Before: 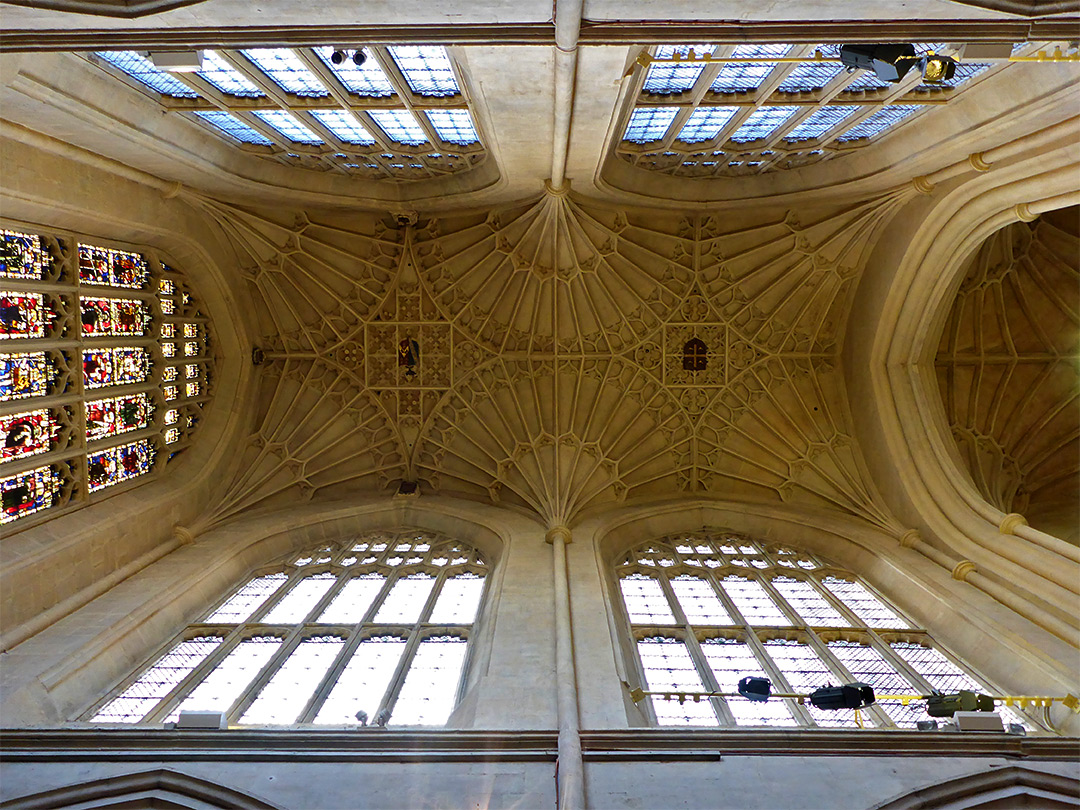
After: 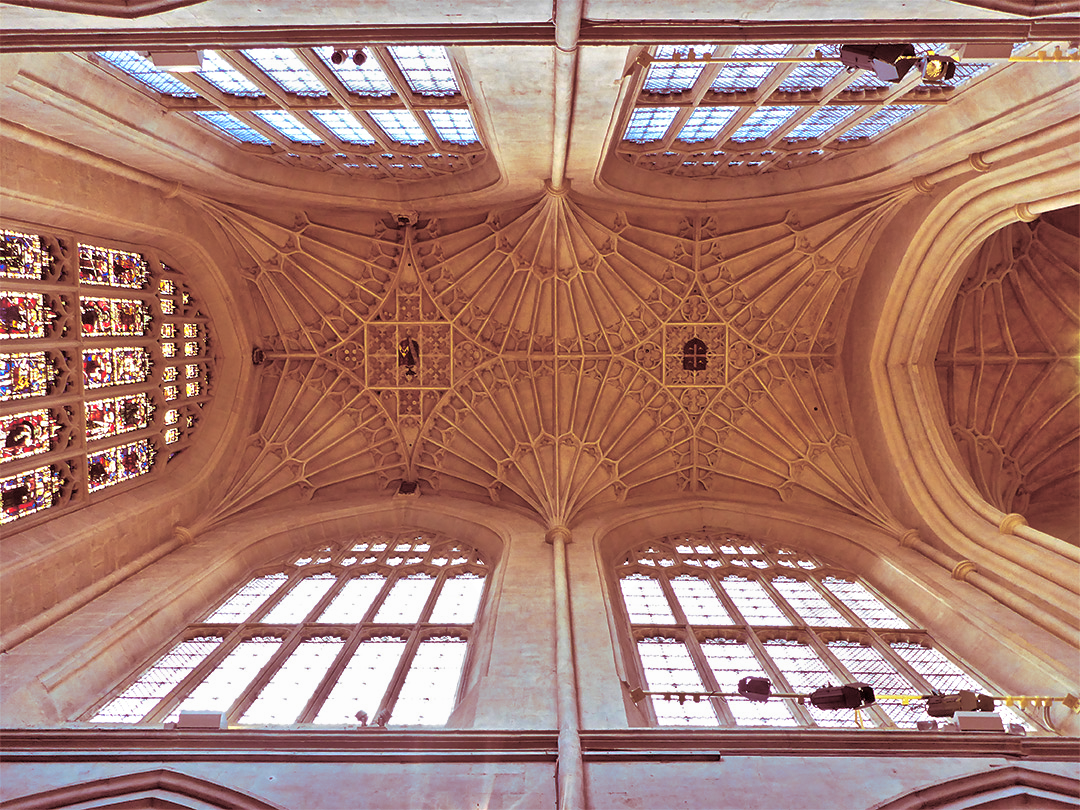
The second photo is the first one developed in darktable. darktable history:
color zones: curves: ch0 [(0, 0.5) (0.143, 0.5) (0.286, 0.5) (0.429, 0.5) (0.571, 0.5) (0.714, 0.476) (0.857, 0.5) (1, 0.5)]; ch2 [(0, 0.5) (0.143, 0.5) (0.286, 0.5) (0.429, 0.5) (0.571, 0.5) (0.714, 0.487) (0.857, 0.5) (1, 0.5)]
rgb levels: preserve colors max RGB
shadows and highlights: highlights color adjustment 0%, low approximation 0.01, soften with gaussian
tone equalizer: -8 EV 2 EV, -7 EV 2 EV, -6 EV 2 EV, -5 EV 2 EV, -4 EV 2 EV, -3 EV 1.5 EV, -2 EV 1 EV, -1 EV 0.5 EV
split-toning: highlights › saturation 0, balance -61.83
